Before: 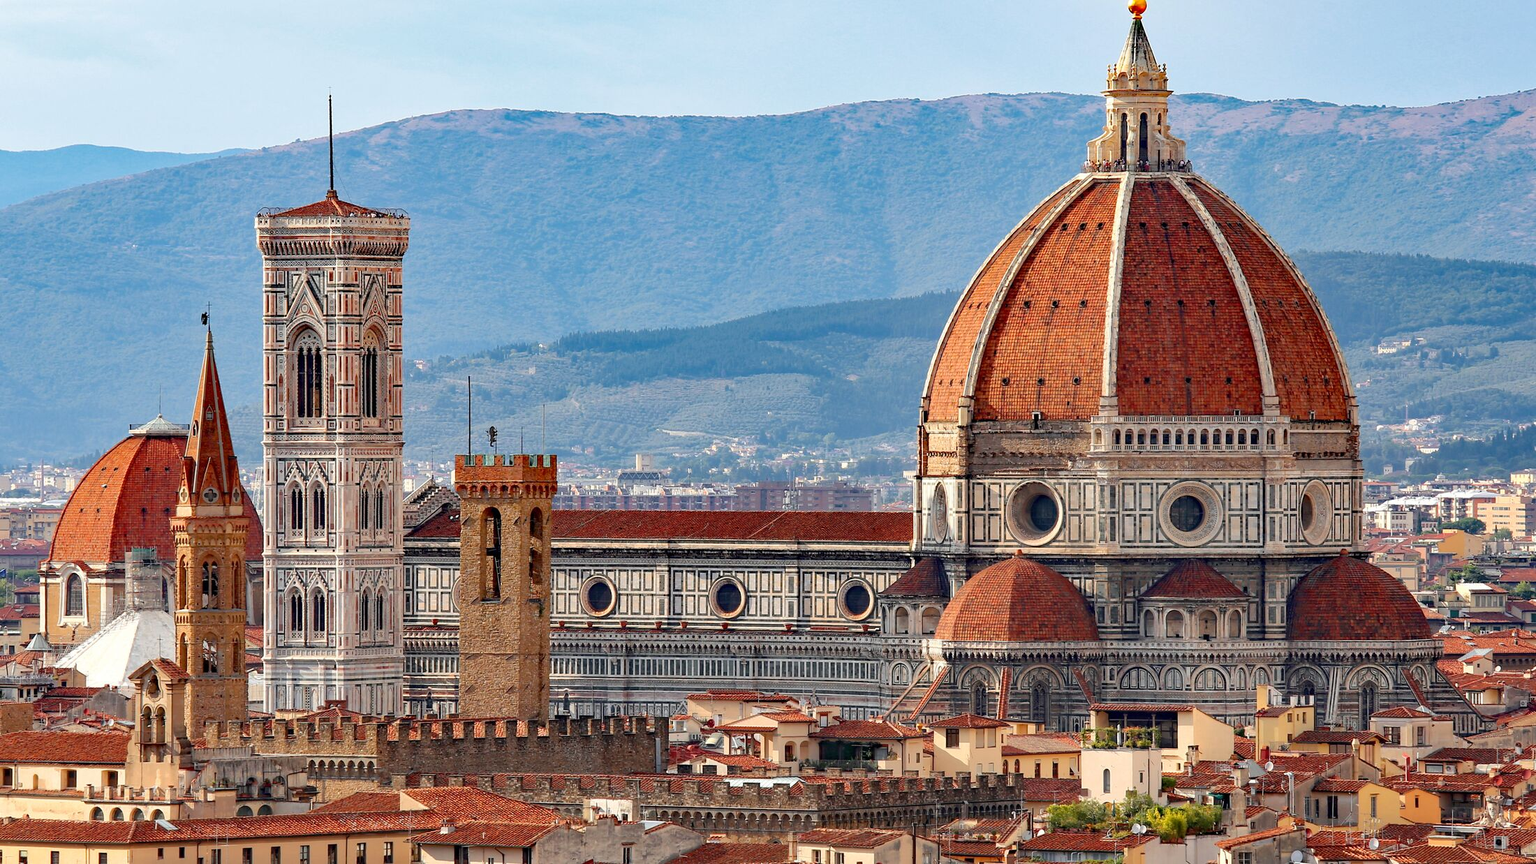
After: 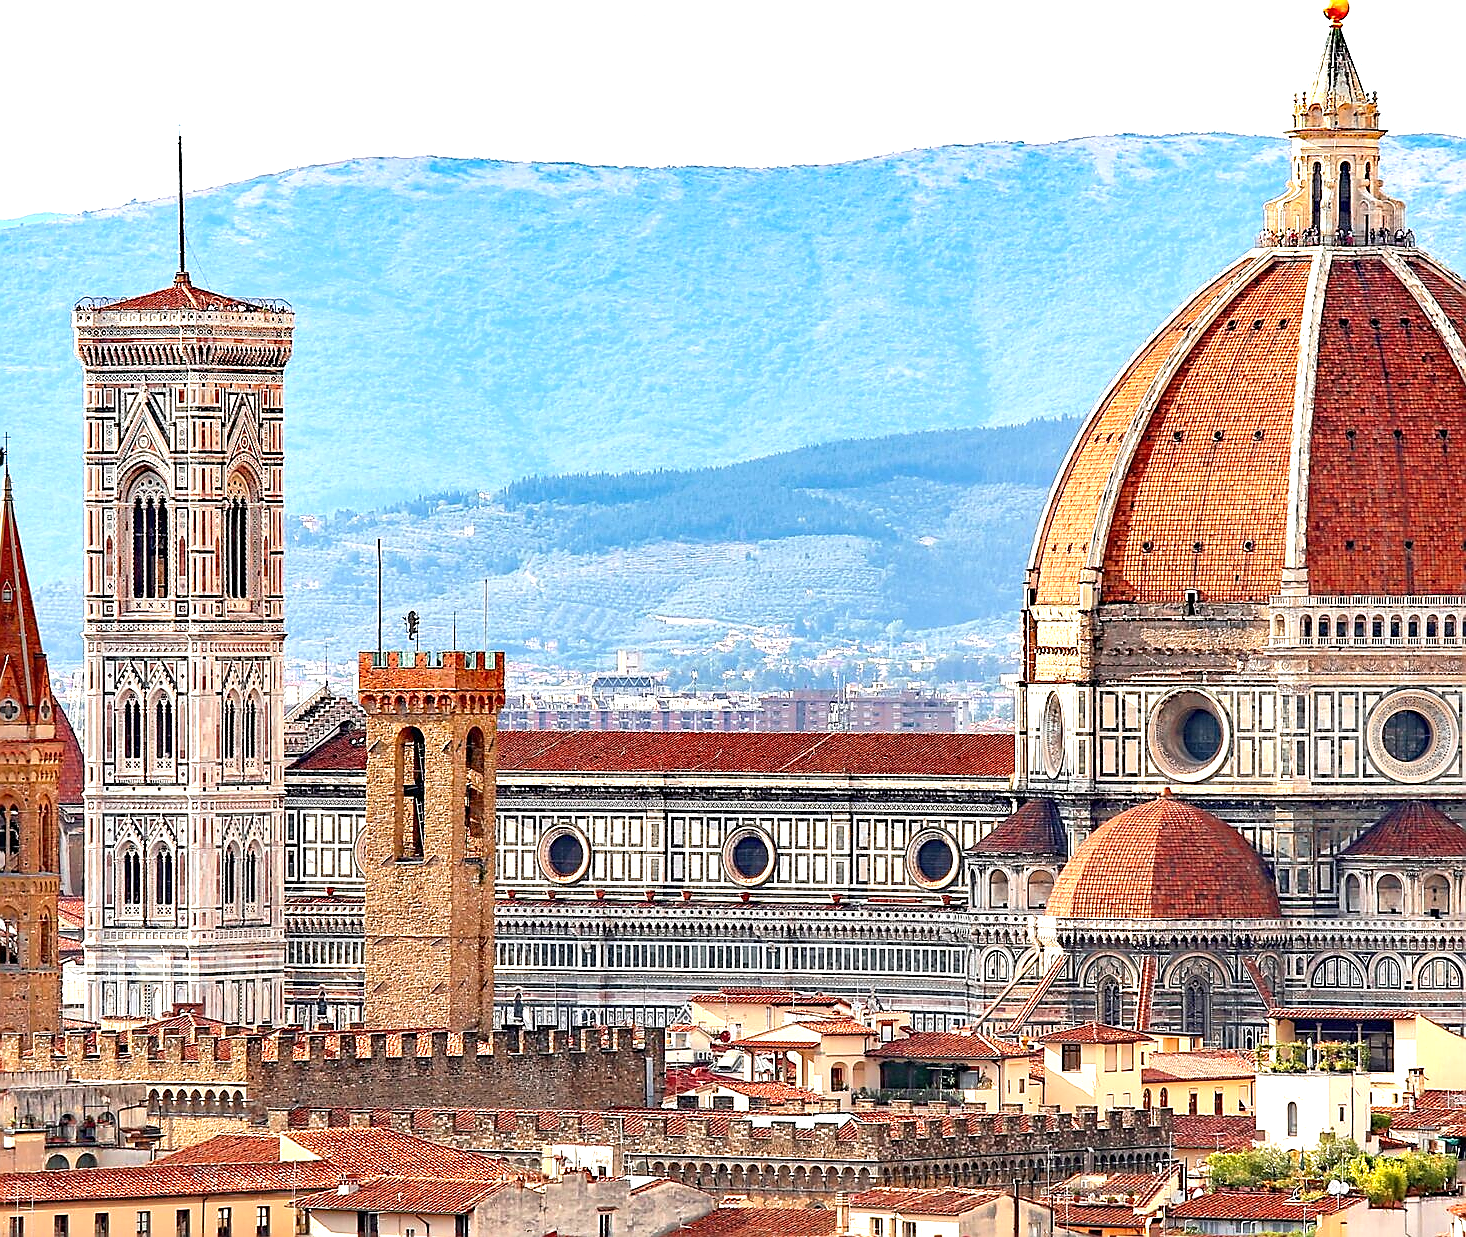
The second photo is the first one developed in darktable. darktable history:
crop and rotate: left 13.342%, right 19.991%
exposure: black level correction 0, exposure 1.1 EV, compensate highlight preservation false
sharpen: radius 1.4, amount 1.25, threshold 0.7
